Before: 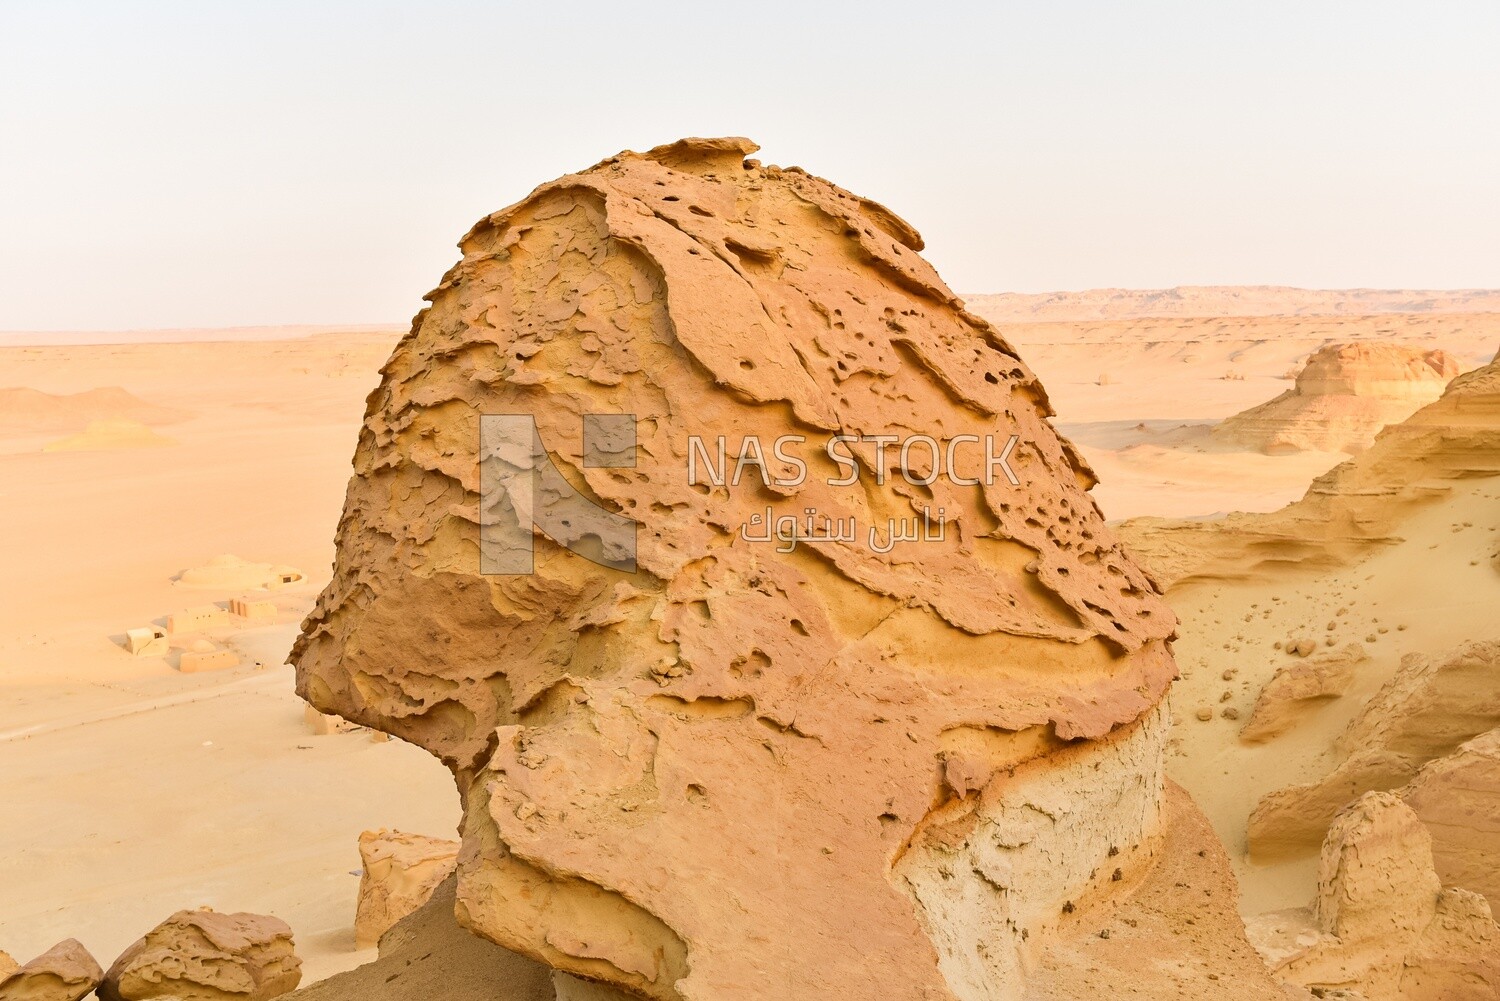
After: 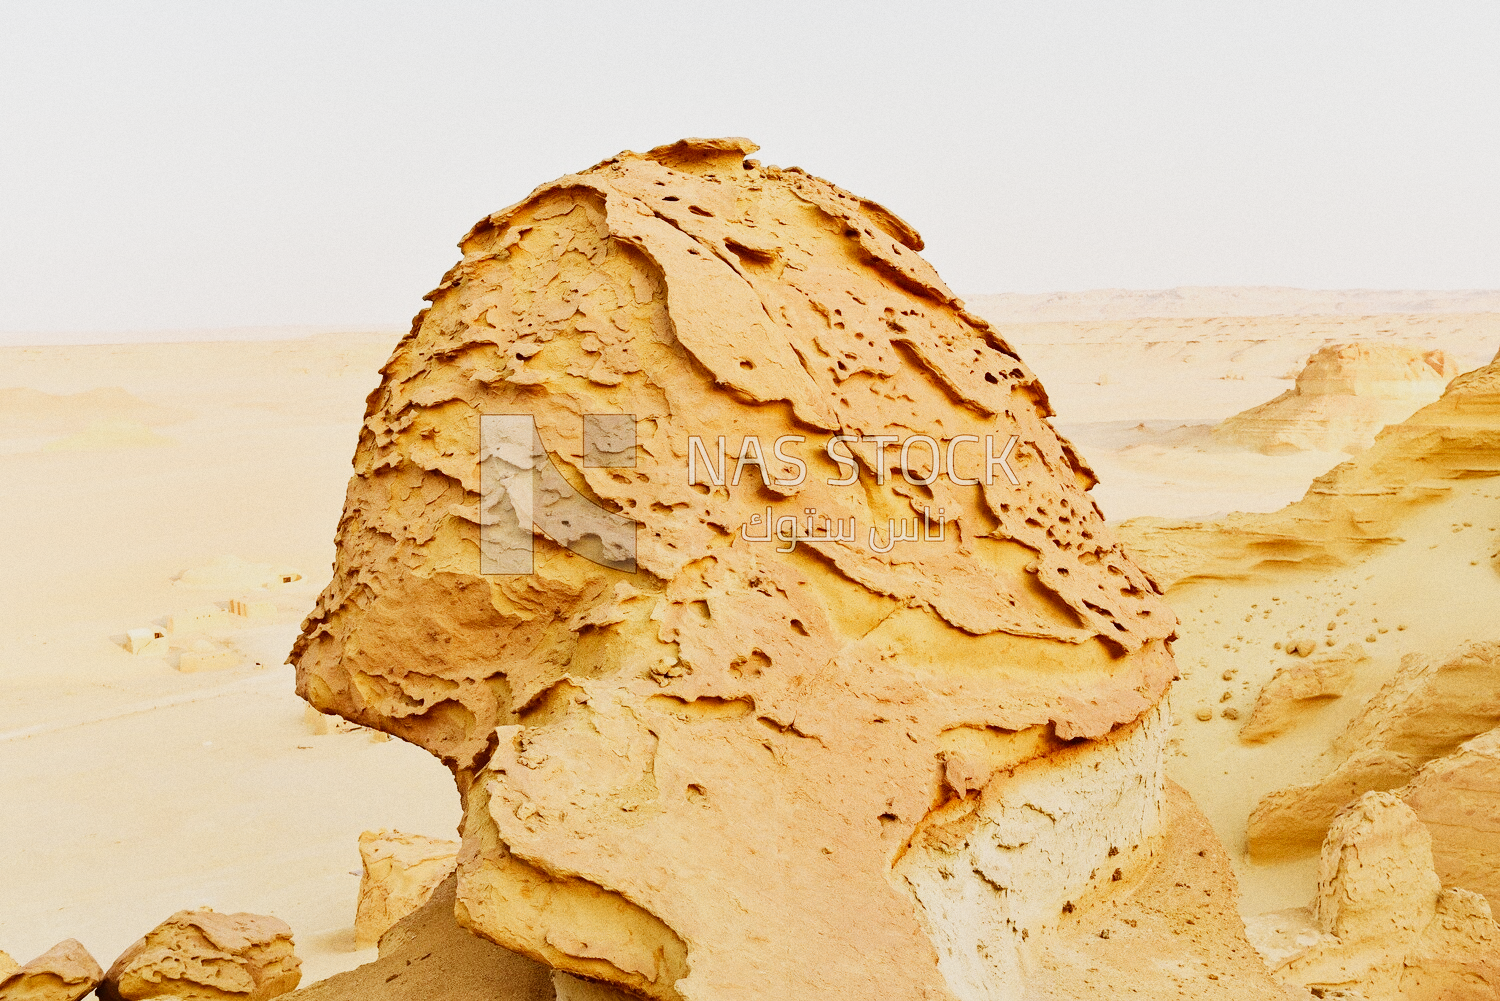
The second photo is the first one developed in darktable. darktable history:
exposure: exposure 0.367 EV, compensate highlight preservation false
sigmoid: contrast 1.81, skew -0.21, preserve hue 0%, red attenuation 0.1, red rotation 0.035, green attenuation 0.1, green rotation -0.017, blue attenuation 0.15, blue rotation -0.052, base primaries Rec2020
rgb curve: curves: ch0 [(0, 0) (0.093, 0.159) (0.241, 0.265) (0.414, 0.42) (1, 1)], compensate middle gray true, preserve colors basic power
grain: coarseness 0.09 ISO
